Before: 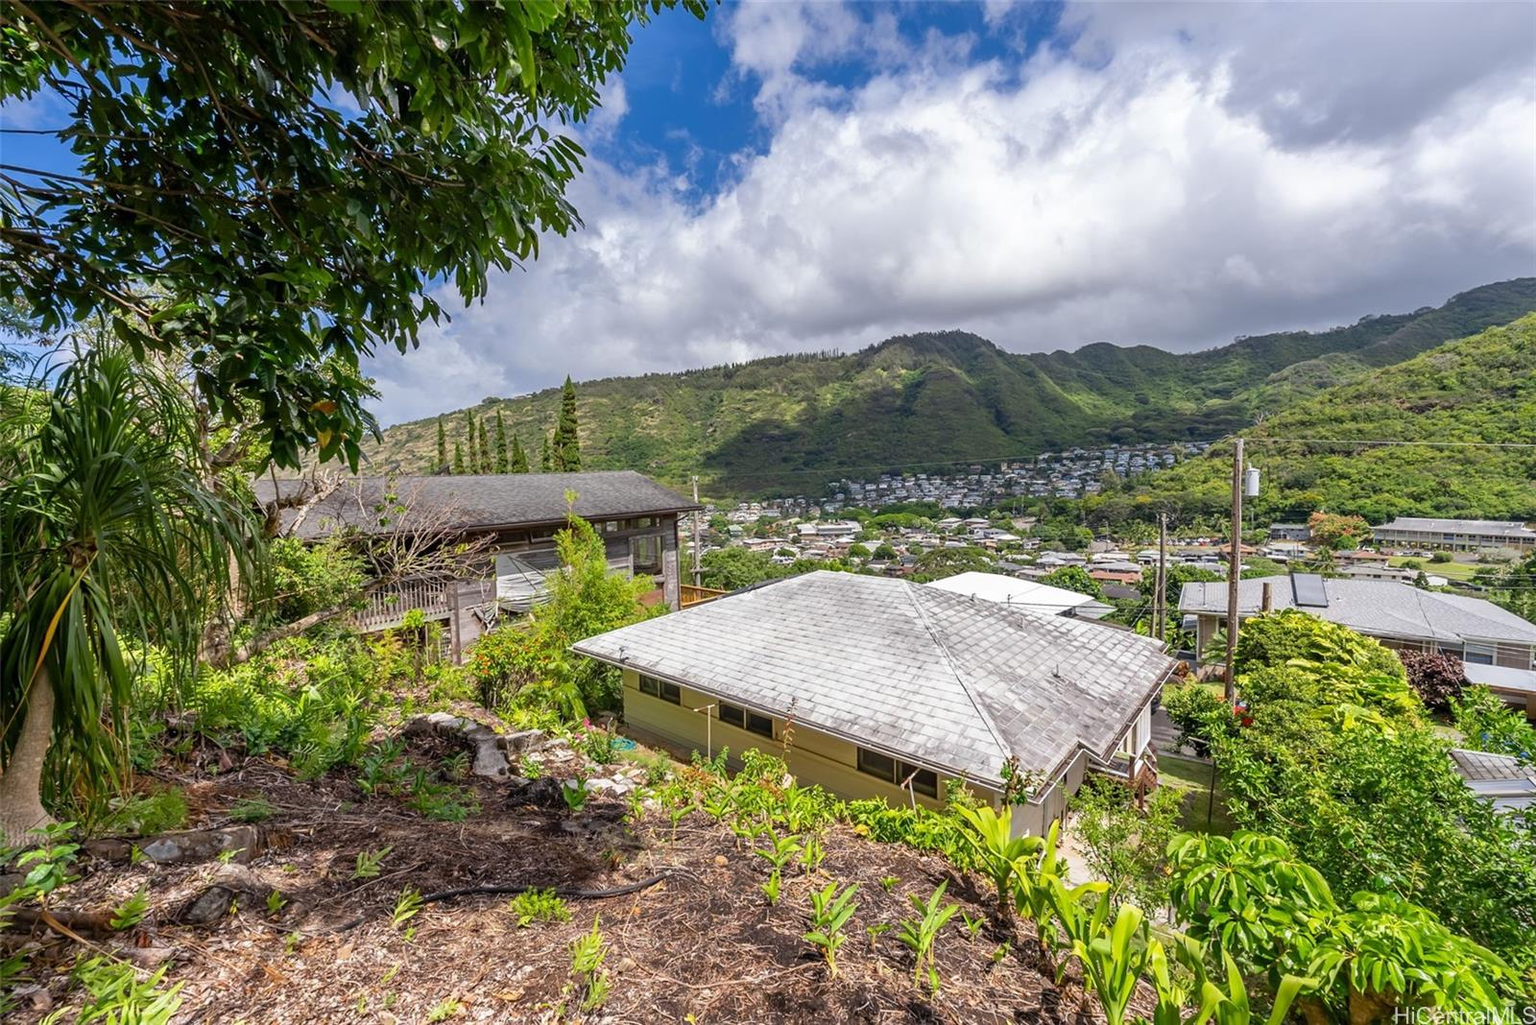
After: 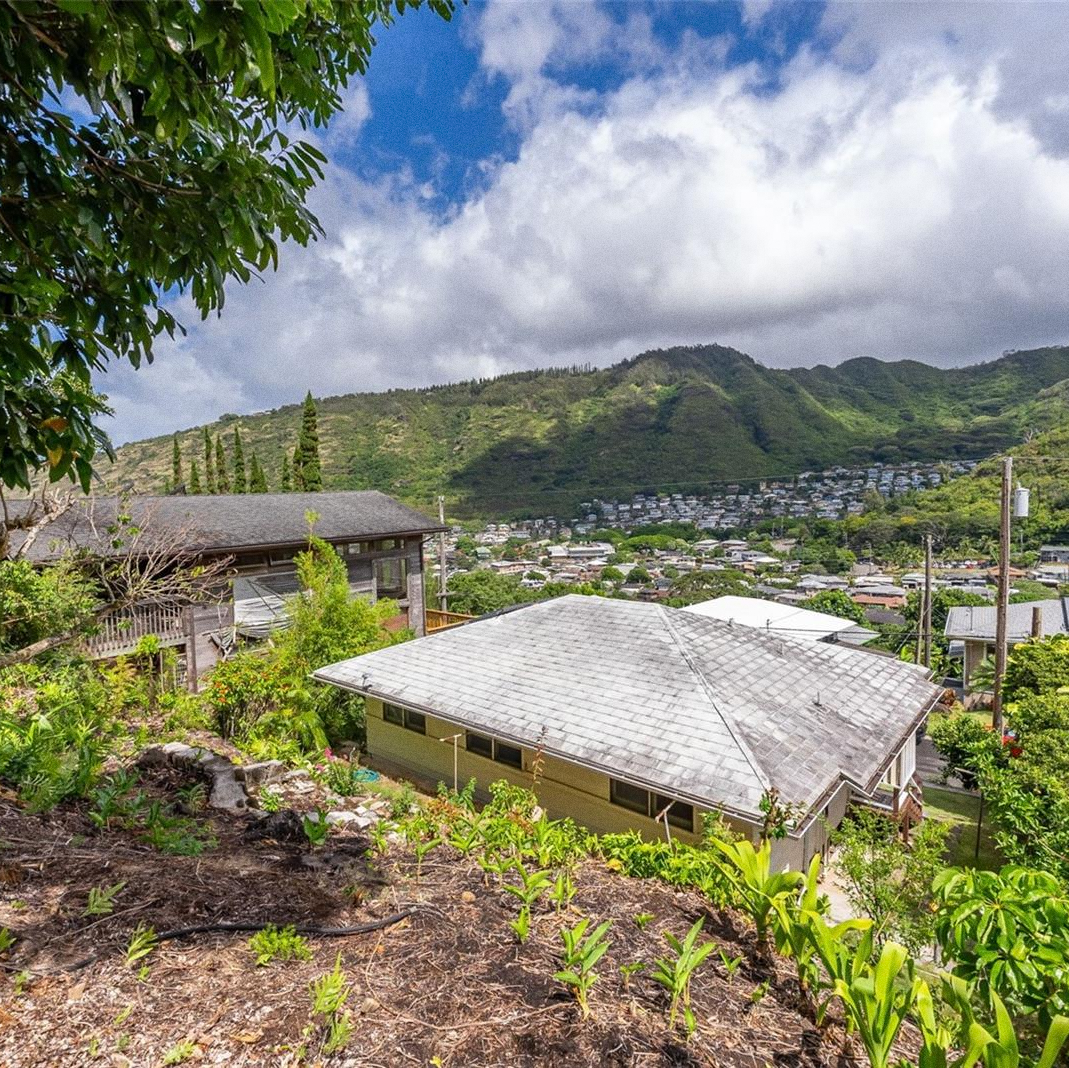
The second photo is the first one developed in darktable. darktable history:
crop and rotate: left 17.732%, right 15.423%
grain: coarseness 0.09 ISO
